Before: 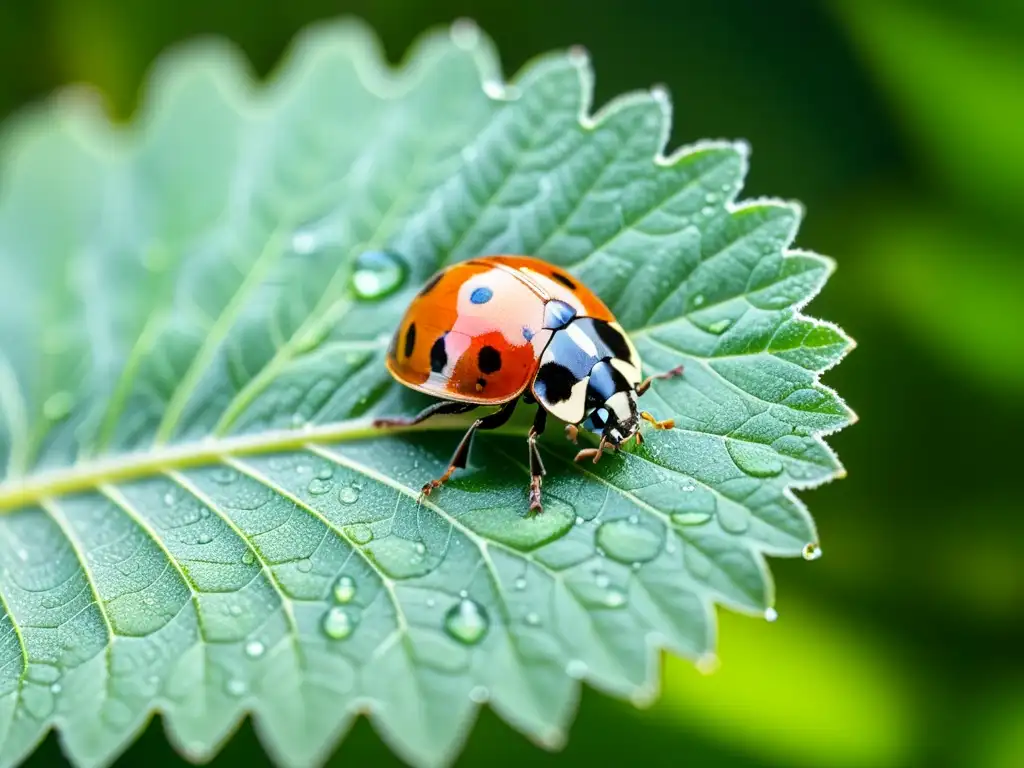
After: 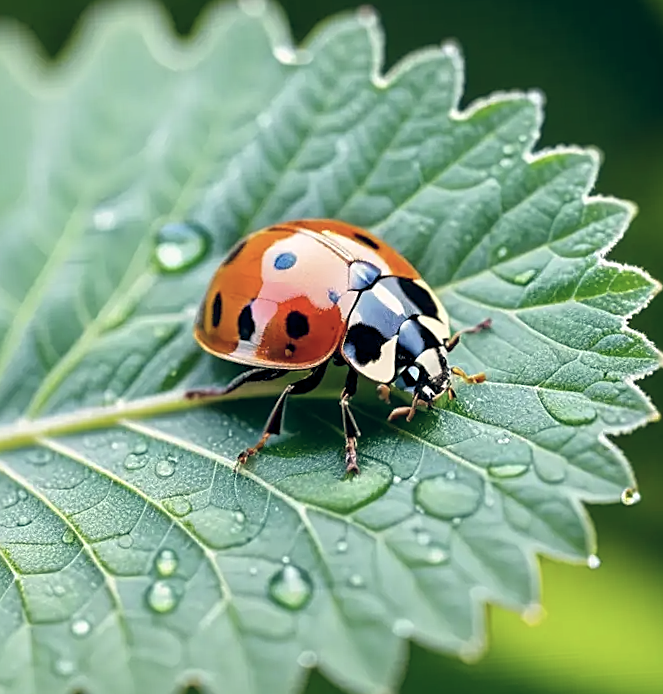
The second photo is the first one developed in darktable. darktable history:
sharpen: on, module defaults
crop and rotate: left 17.732%, right 15.423%
rotate and perspective: rotation -3.52°, crop left 0.036, crop right 0.964, crop top 0.081, crop bottom 0.919
contrast brightness saturation: saturation -0.17
tone equalizer: -8 EV 0.06 EV, smoothing diameter 25%, edges refinement/feathering 10, preserve details guided filter
base curve: curves: ch0 [(0, 0) (0.74, 0.67) (1, 1)]
color balance rgb: shadows lift › hue 87.51°, highlights gain › chroma 1.62%, highlights gain › hue 55.1°, global offset › chroma 0.1%, global offset › hue 253.66°, linear chroma grading › global chroma 0.5%
